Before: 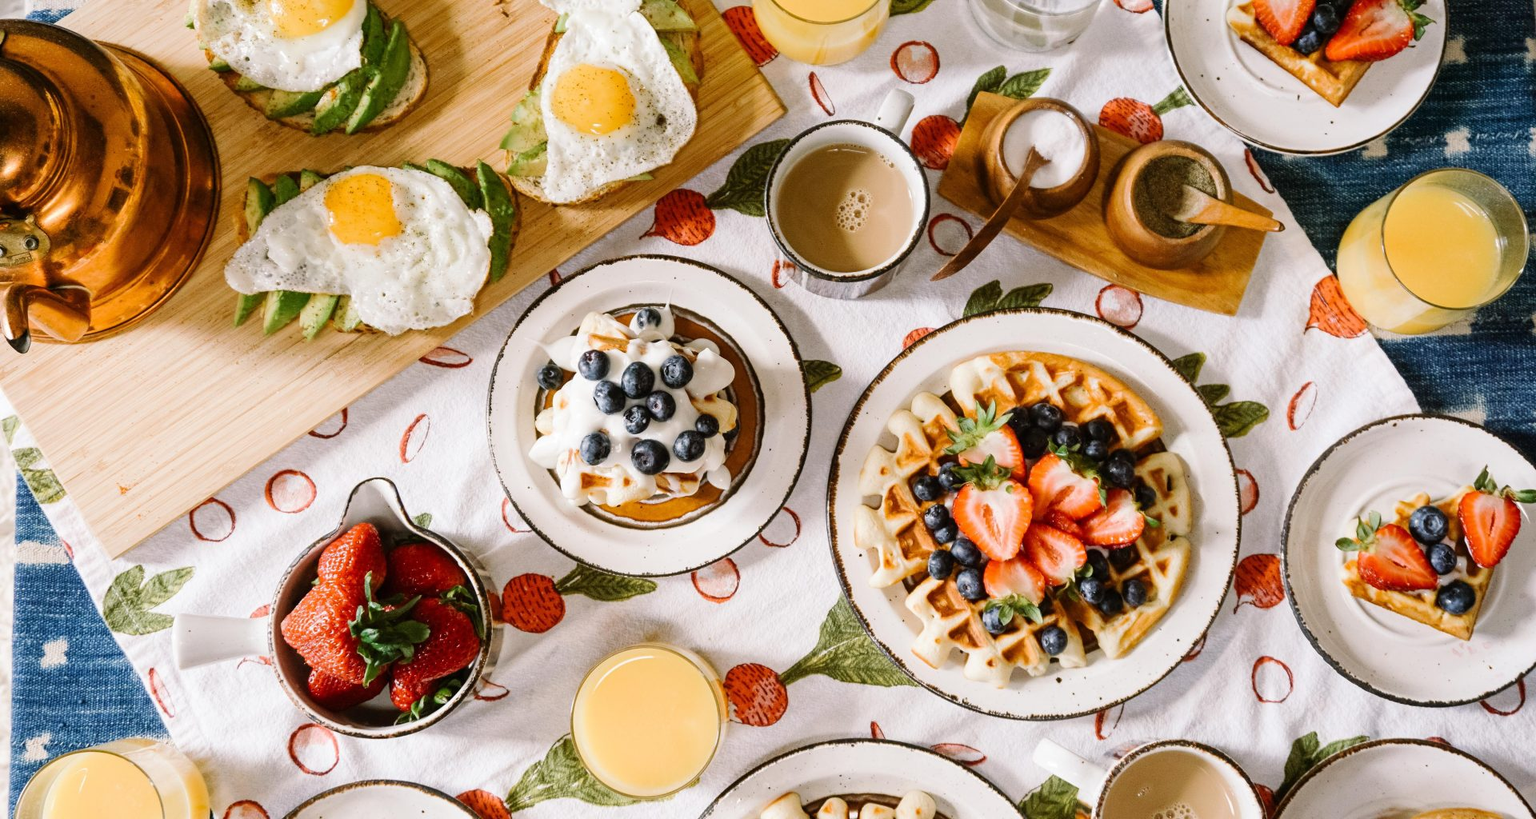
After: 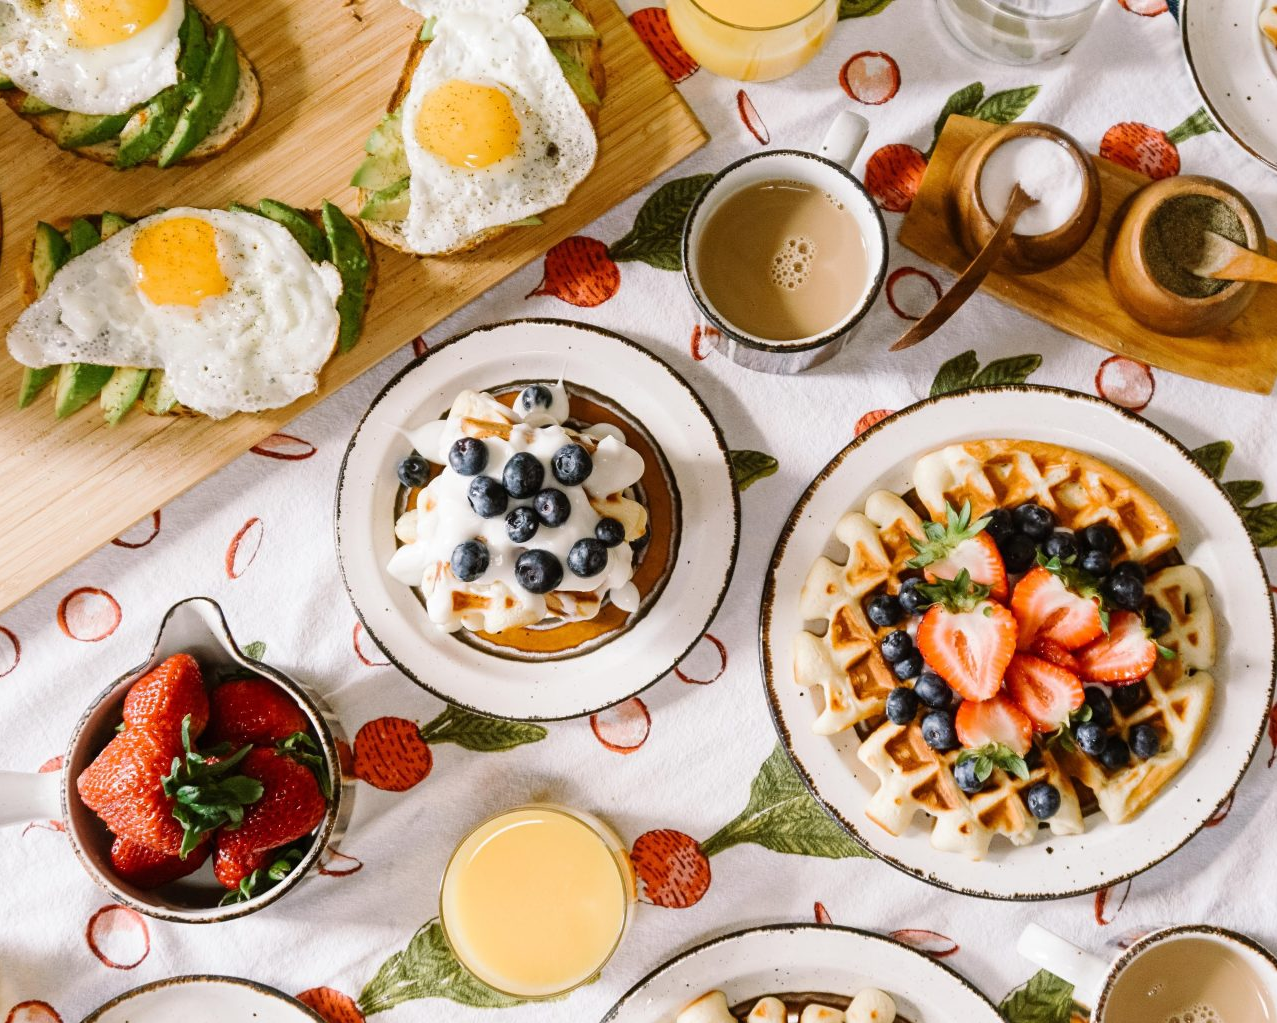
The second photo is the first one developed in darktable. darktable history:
crop and rotate: left 14.319%, right 19.125%
